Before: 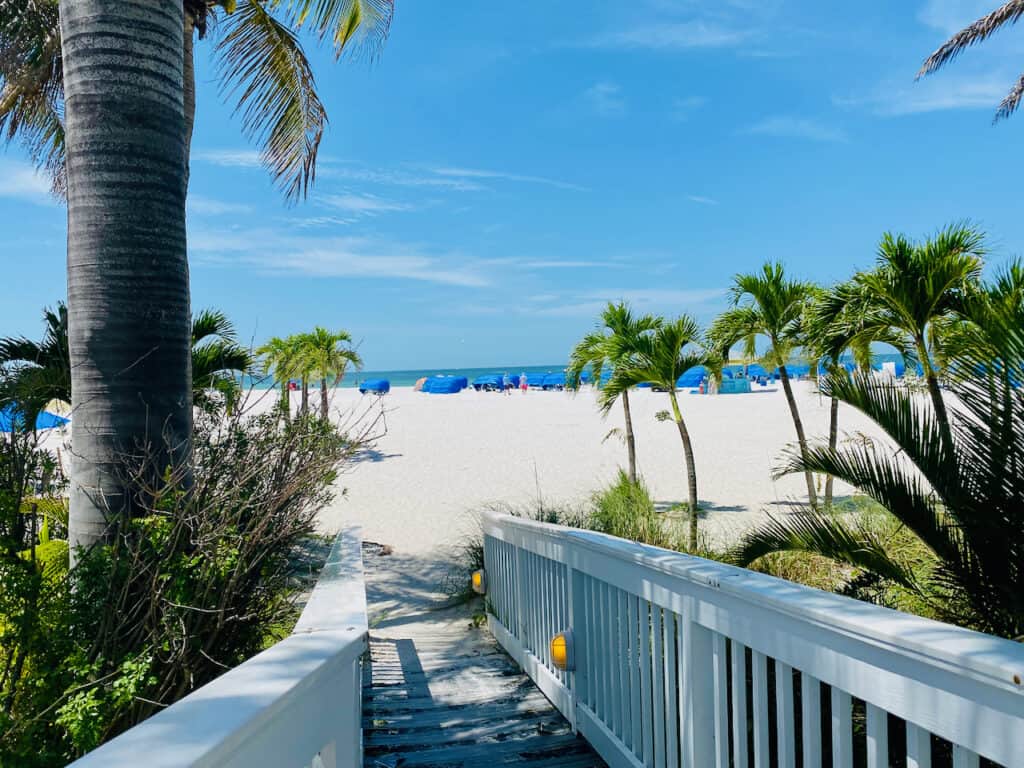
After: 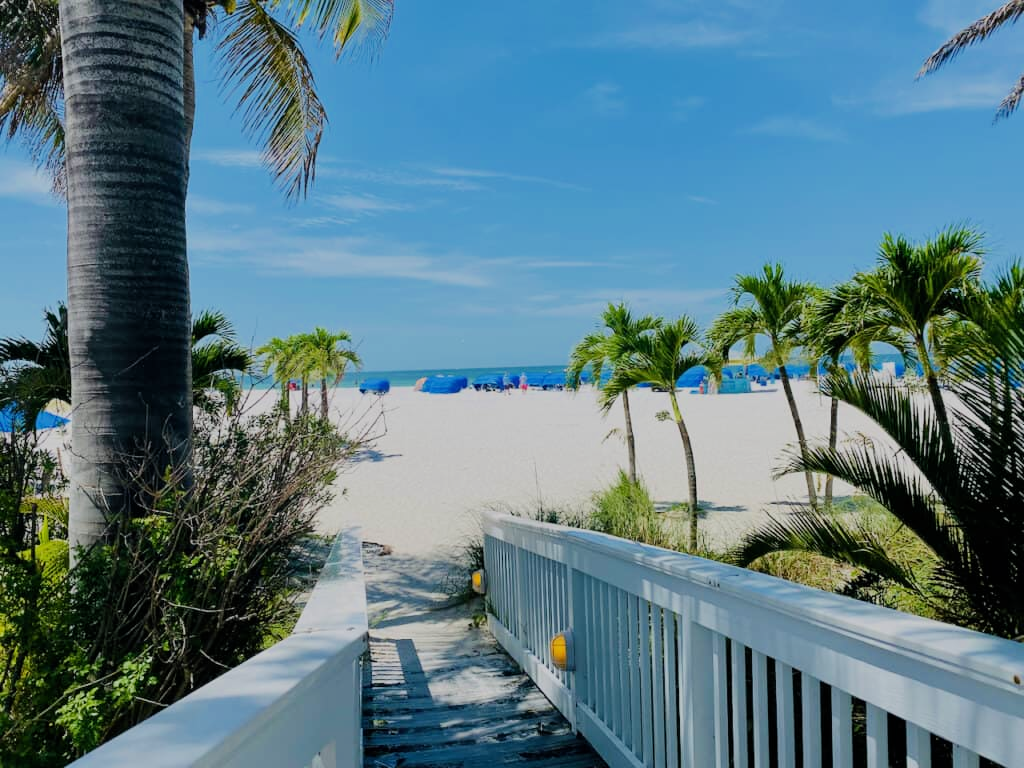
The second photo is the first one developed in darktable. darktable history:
filmic rgb: black relative exposure -7.99 EV, white relative exposure 3.82 EV, hardness 4.38, preserve chrominance max RGB, color science v6 (2022), contrast in shadows safe, contrast in highlights safe
